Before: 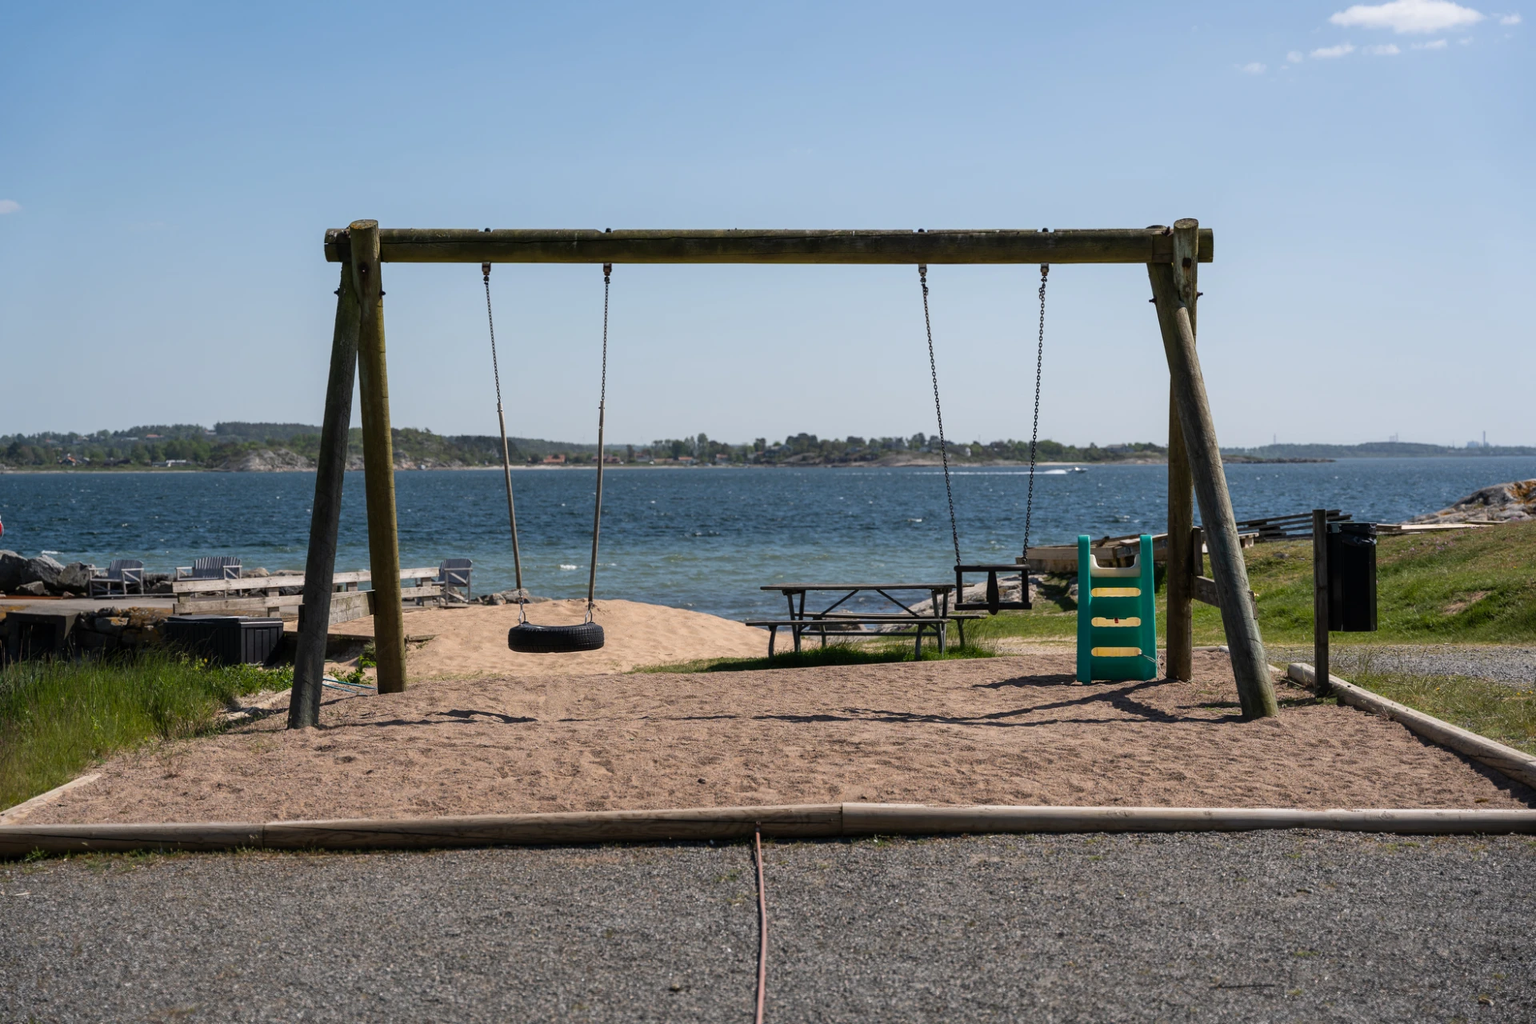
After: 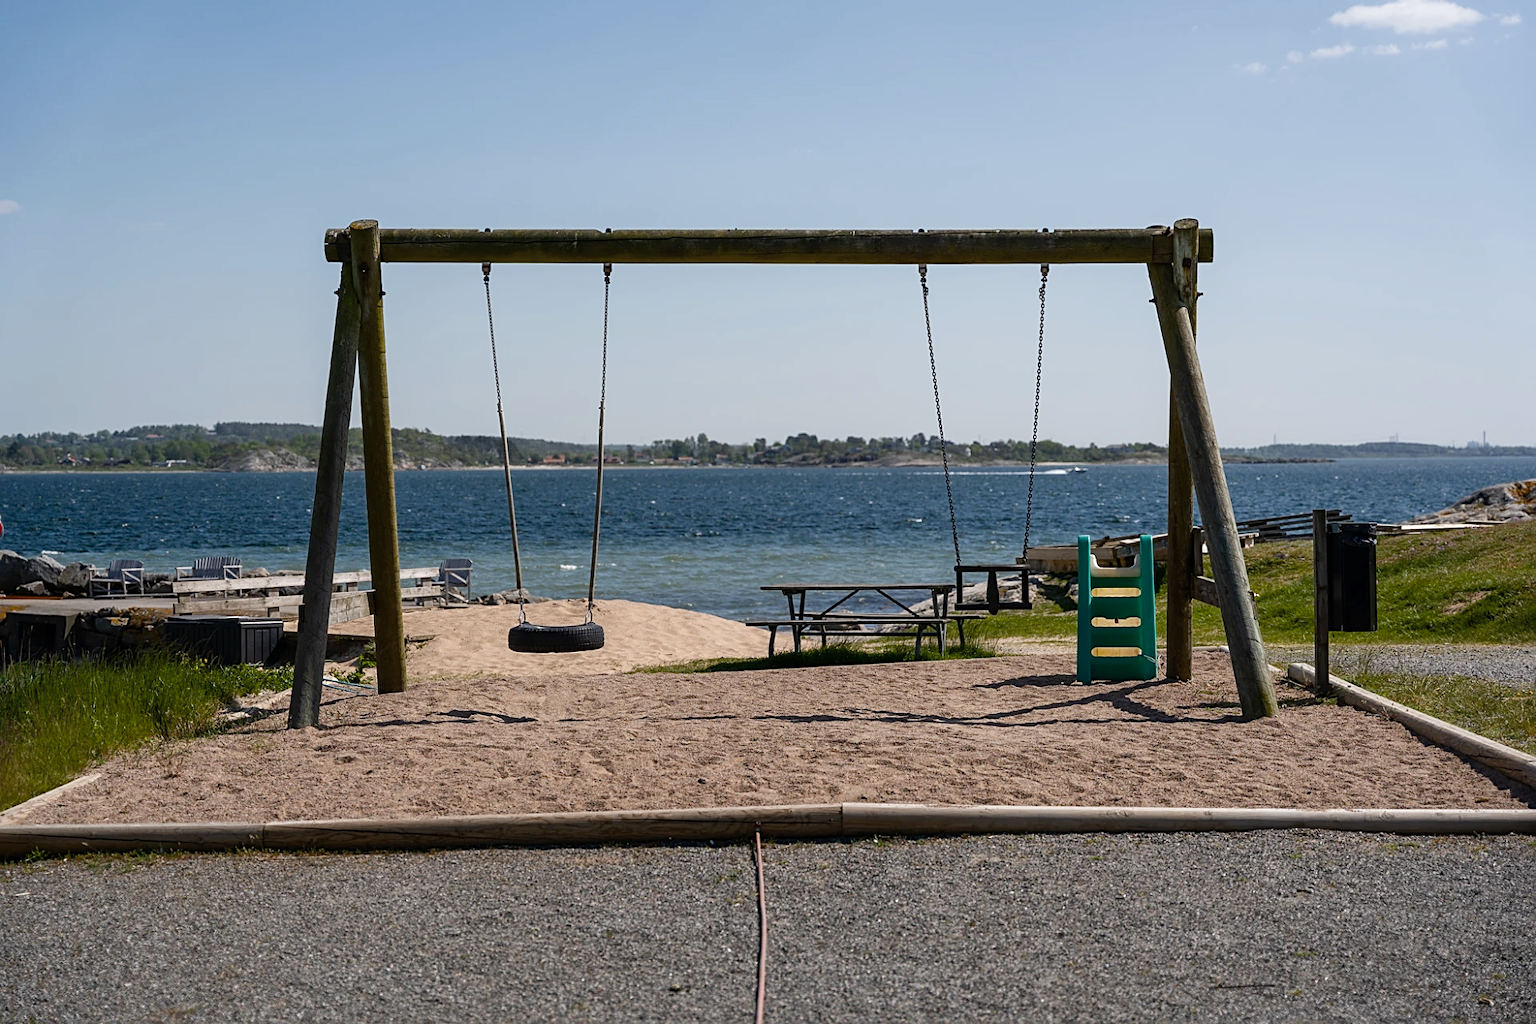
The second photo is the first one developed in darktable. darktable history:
color balance rgb: perceptual saturation grading › global saturation 20%, perceptual saturation grading › highlights -24.836%, perceptual saturation grading › shadows 24.989%, perceptual brilliance grading › global brilliance 2.919%, perceptual brilliance grading › highlights -2.438%, perceptual brilliance grading › shadows 3.684%, saturation formula JzAzBz (2021)
sharpen: on, module defaults
color correction: highlights b* 0.006, saturation 0.817
